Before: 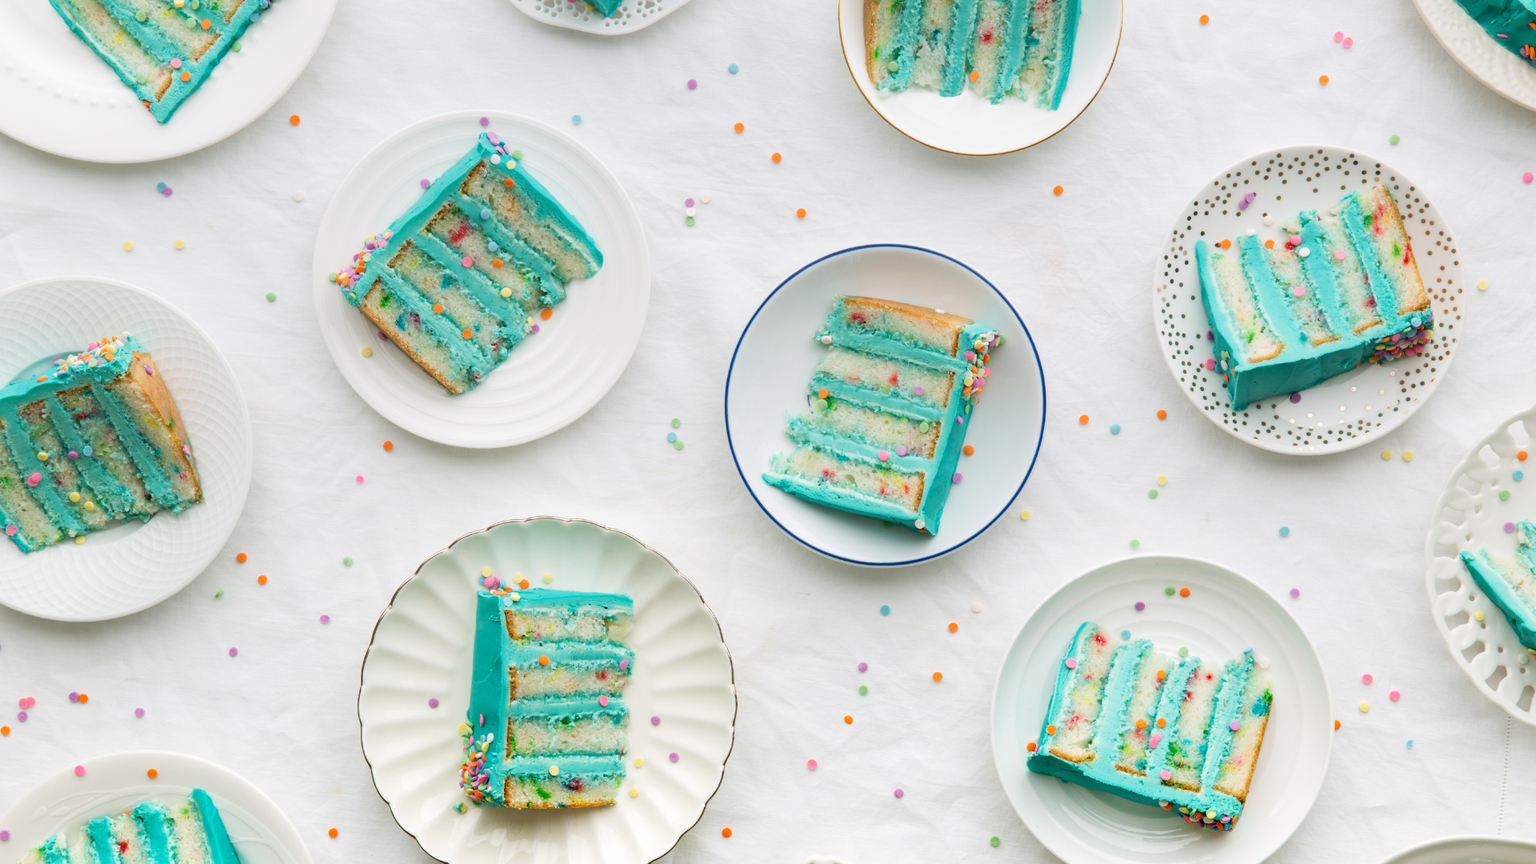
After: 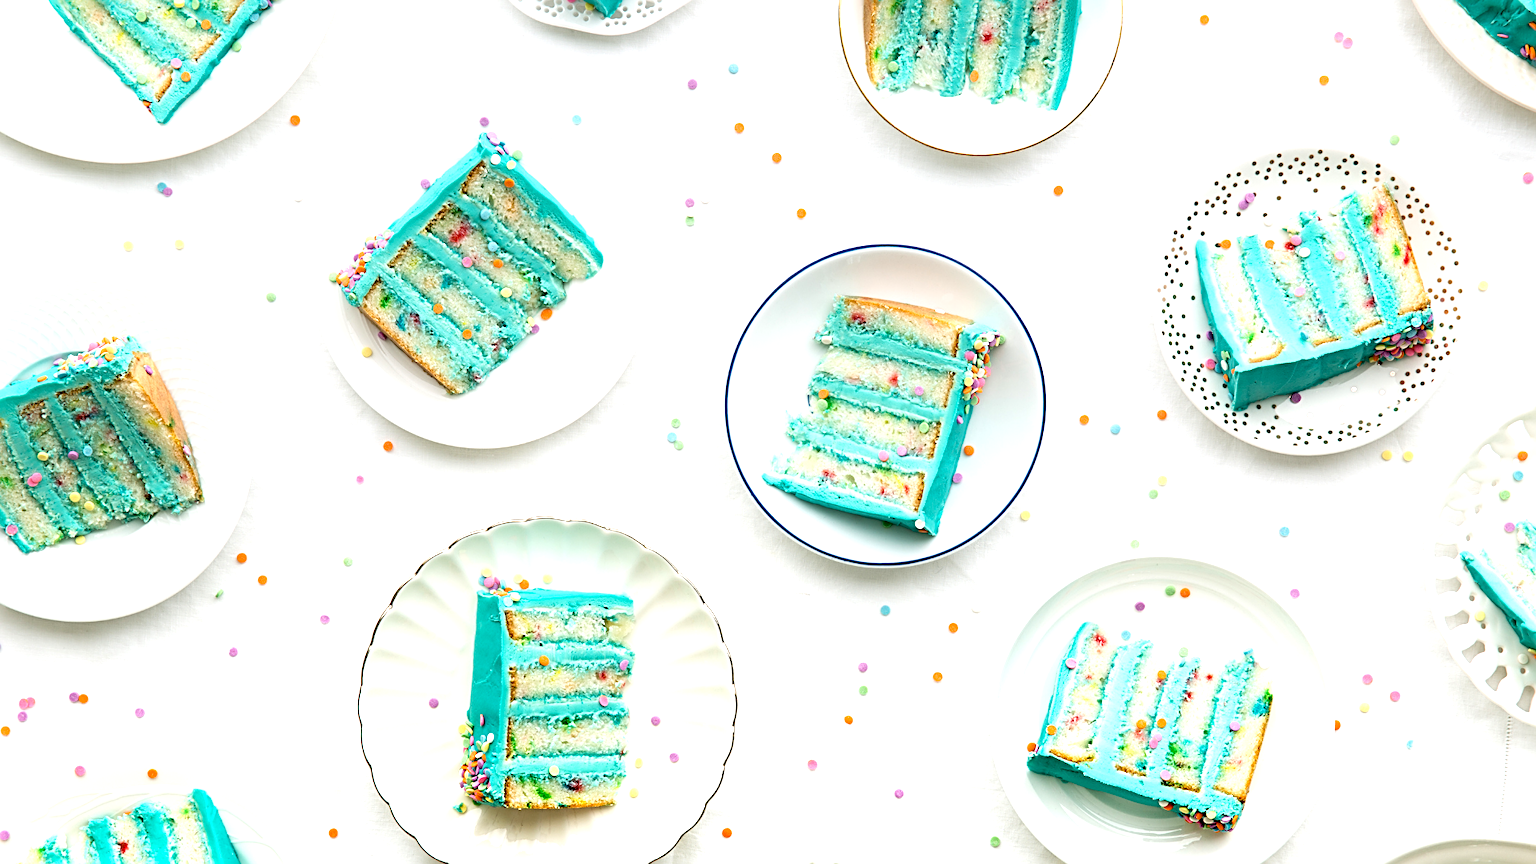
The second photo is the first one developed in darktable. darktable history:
exposure: black level correction 0.012, exposure 0.696 EV, compensate highlight preservation false
sharpen: radius 2.593, amount 0.693
